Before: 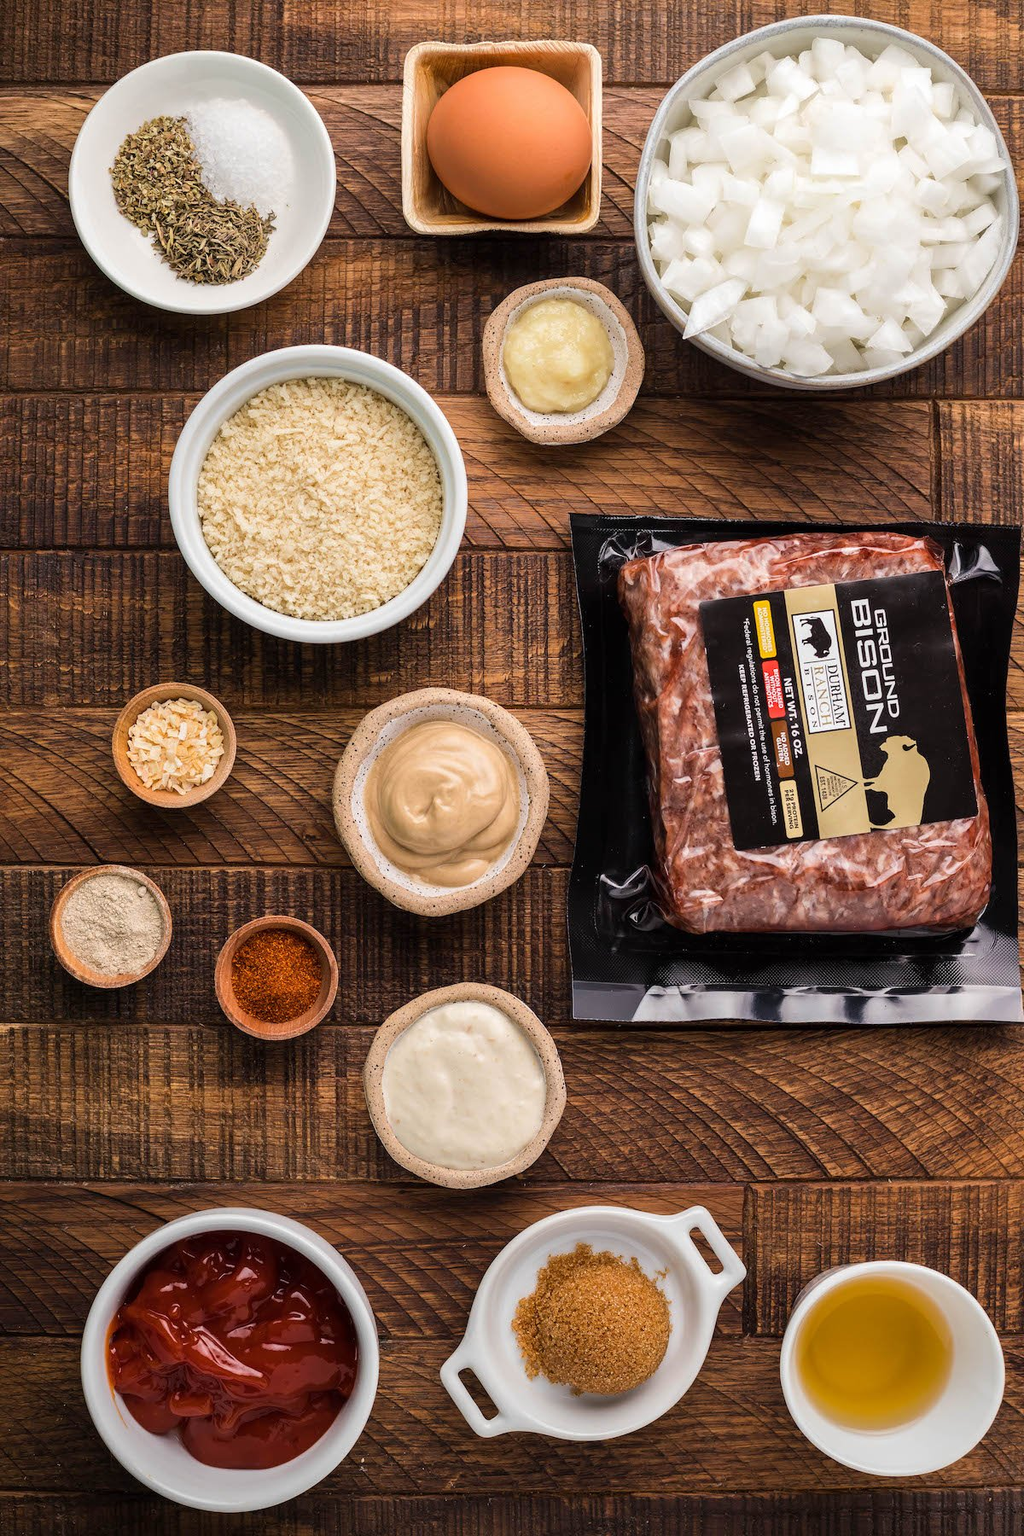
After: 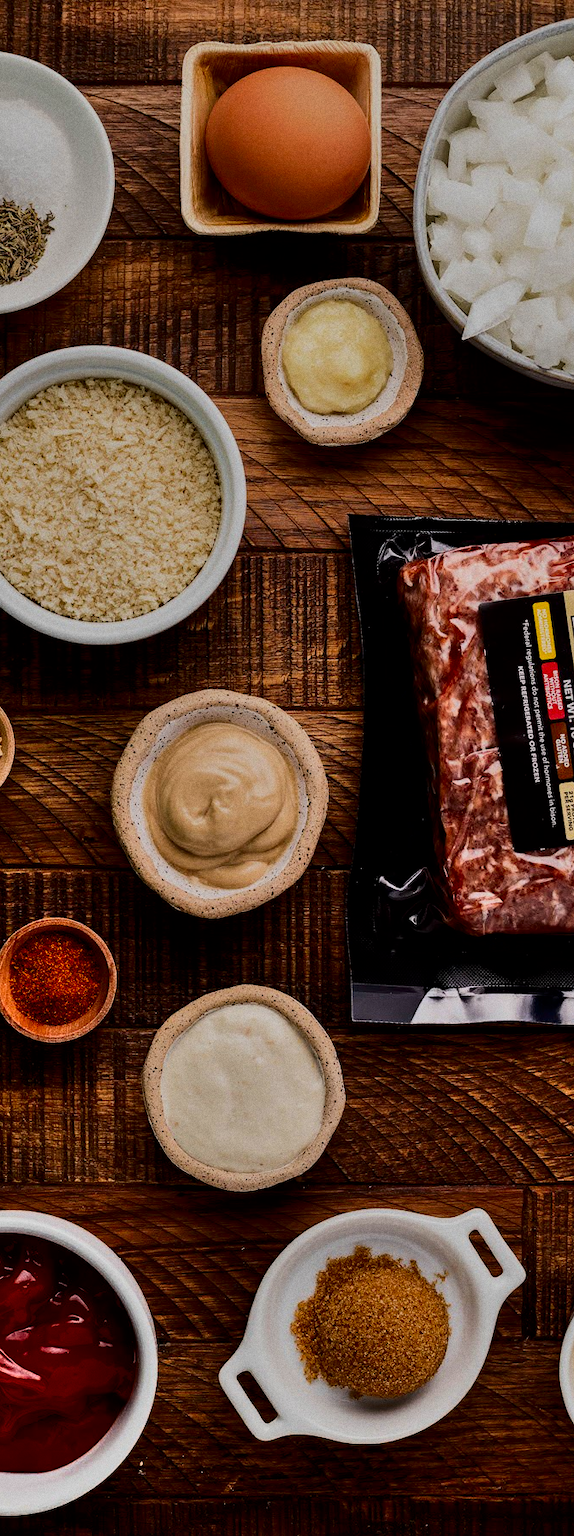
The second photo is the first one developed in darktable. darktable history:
rgb levels: preserve colors max RGB
exposure: exposure -0.582 EV, compensate highlight preservation false
shadows and highlights: soften with gaussian
contrast brightness saturation: contrast 0.19, brightness -0.24, saturation 0.11
filmic rgb: black relative exposure -7.65 EV, white relative exposure 4.56 EV, hardness 3.61, color science v6 (2022)
crop: left 21.674%, right 22.086%
grain: on, module defaults
